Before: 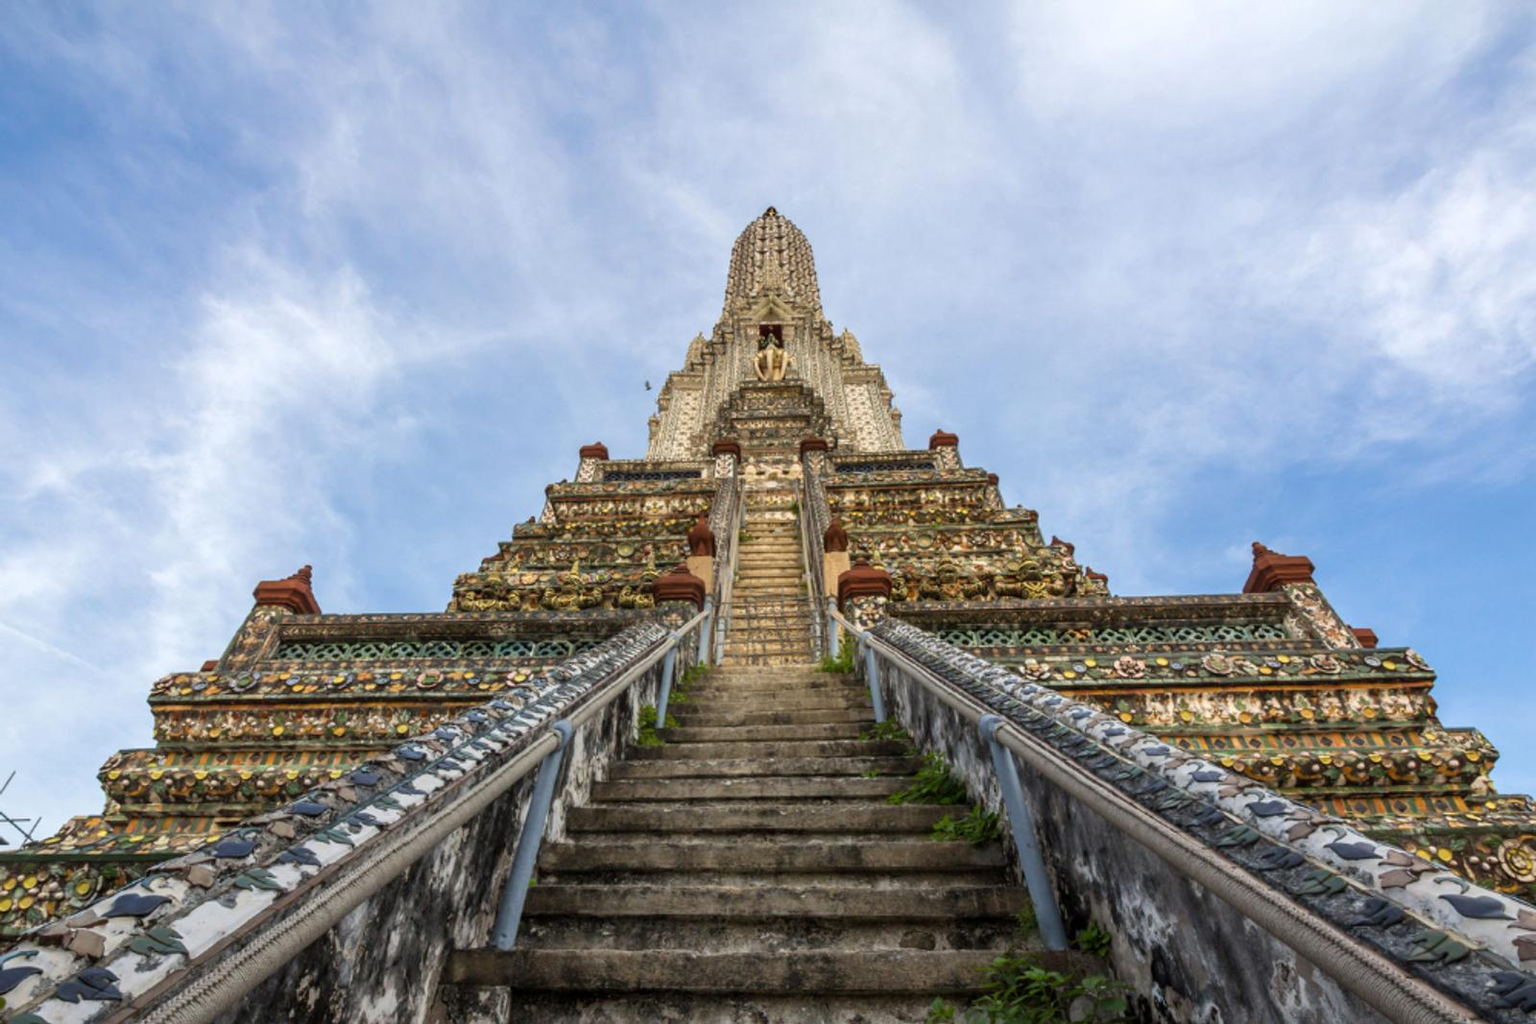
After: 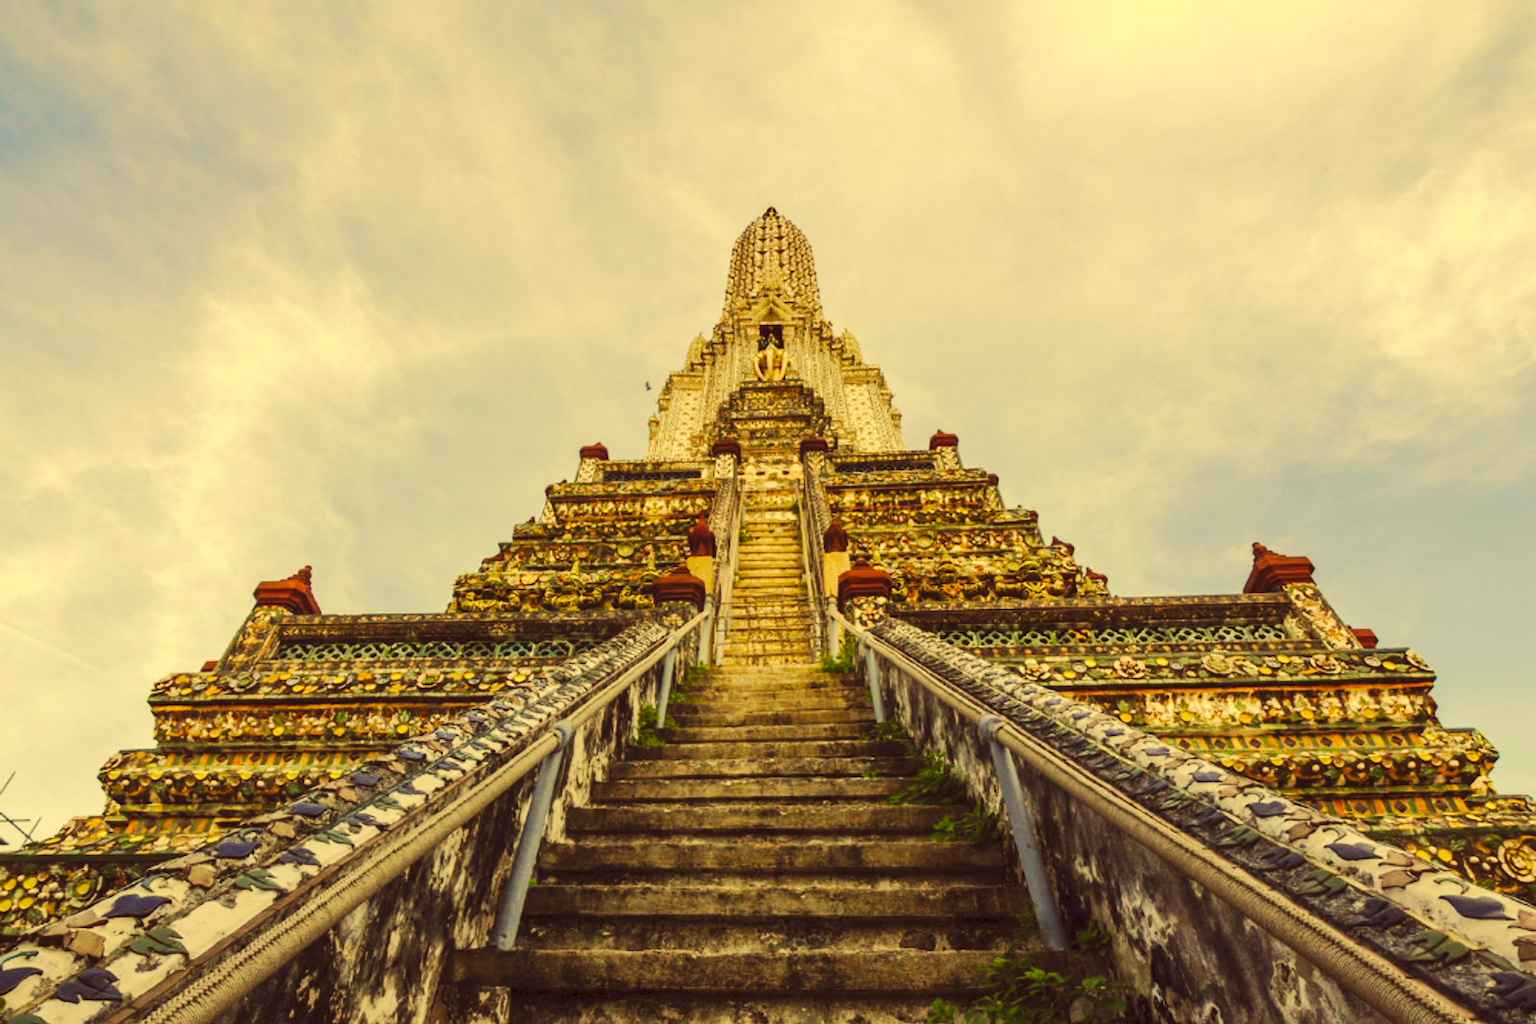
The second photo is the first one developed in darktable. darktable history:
tone curve: curves: ch0 [(0, 0) (0.003, 0.062) (0.011, 0.07) (0.025, 0.083) (0.044, 0.094) (0.069, 0.105) (0.1, 0.117) (0.136, 0.136) (0.177, 0.164) (0.224, 0.201) (0.277, 0.256) (0.335, 0.335) (0.399, 0.424) (0.468, 0.529) (0.543, 0.641) (0.623, 0.725) (0.709, 0.787) (0.801, 0.849) (0.898, 0.917) (1, 1)], preserve colors none
color correction: highlights a* -0.482, highlights b* 40, shadows a* 9.8, shadows b* -0.161
white balance: red 1.045, blue 0.932
velvia: on, module defaults
